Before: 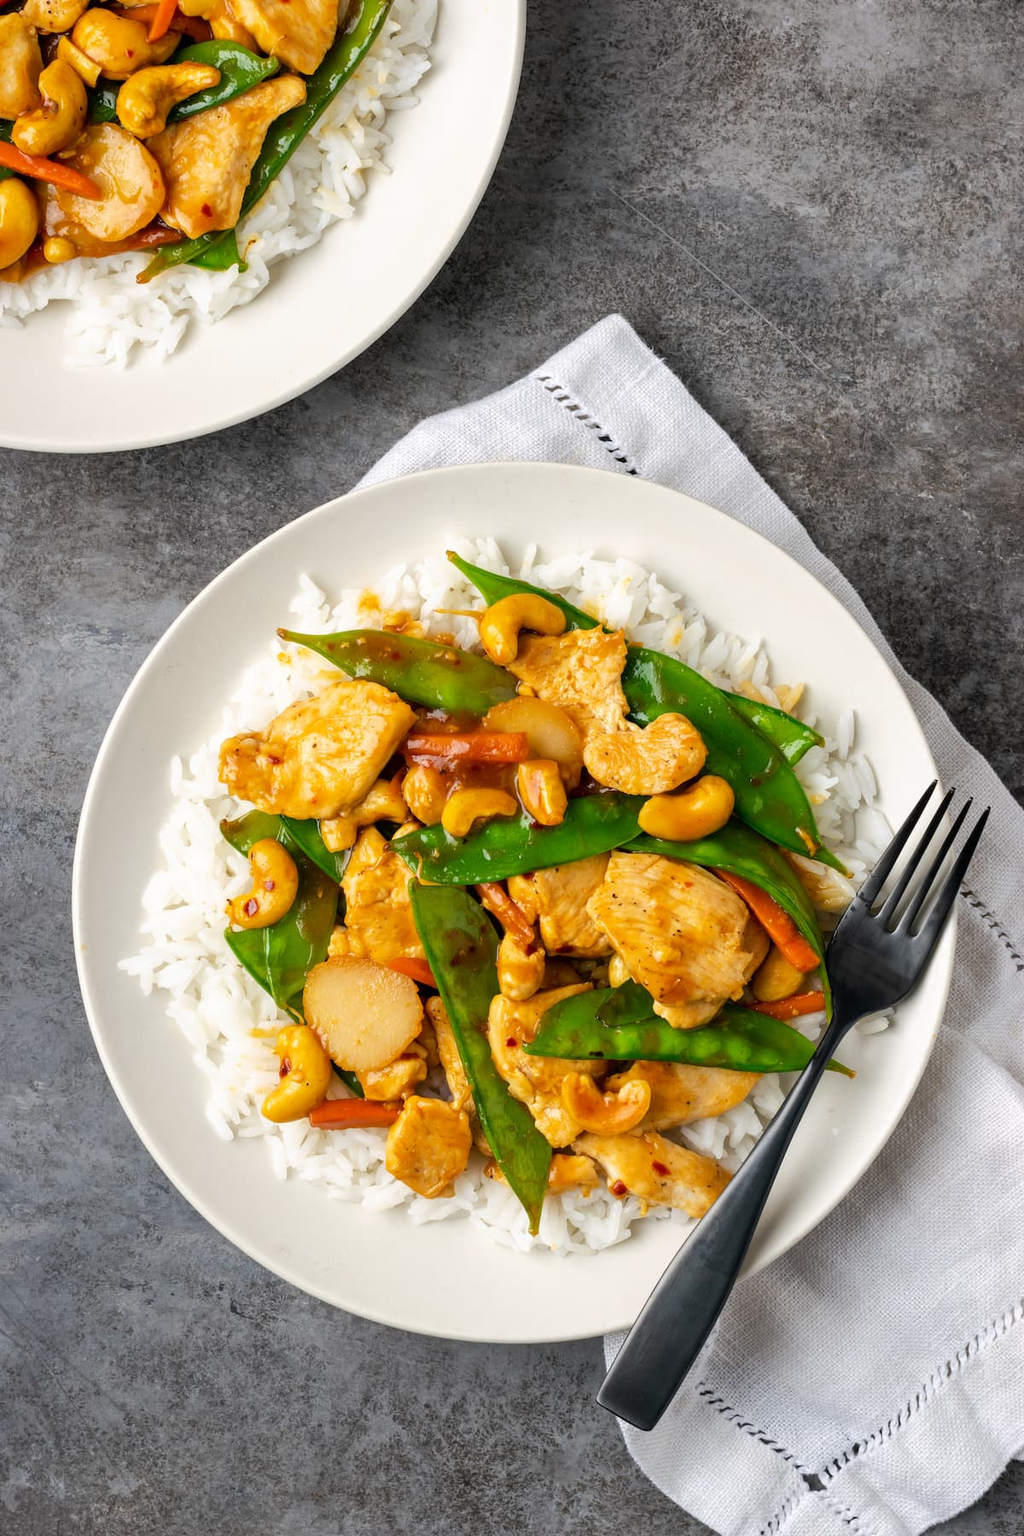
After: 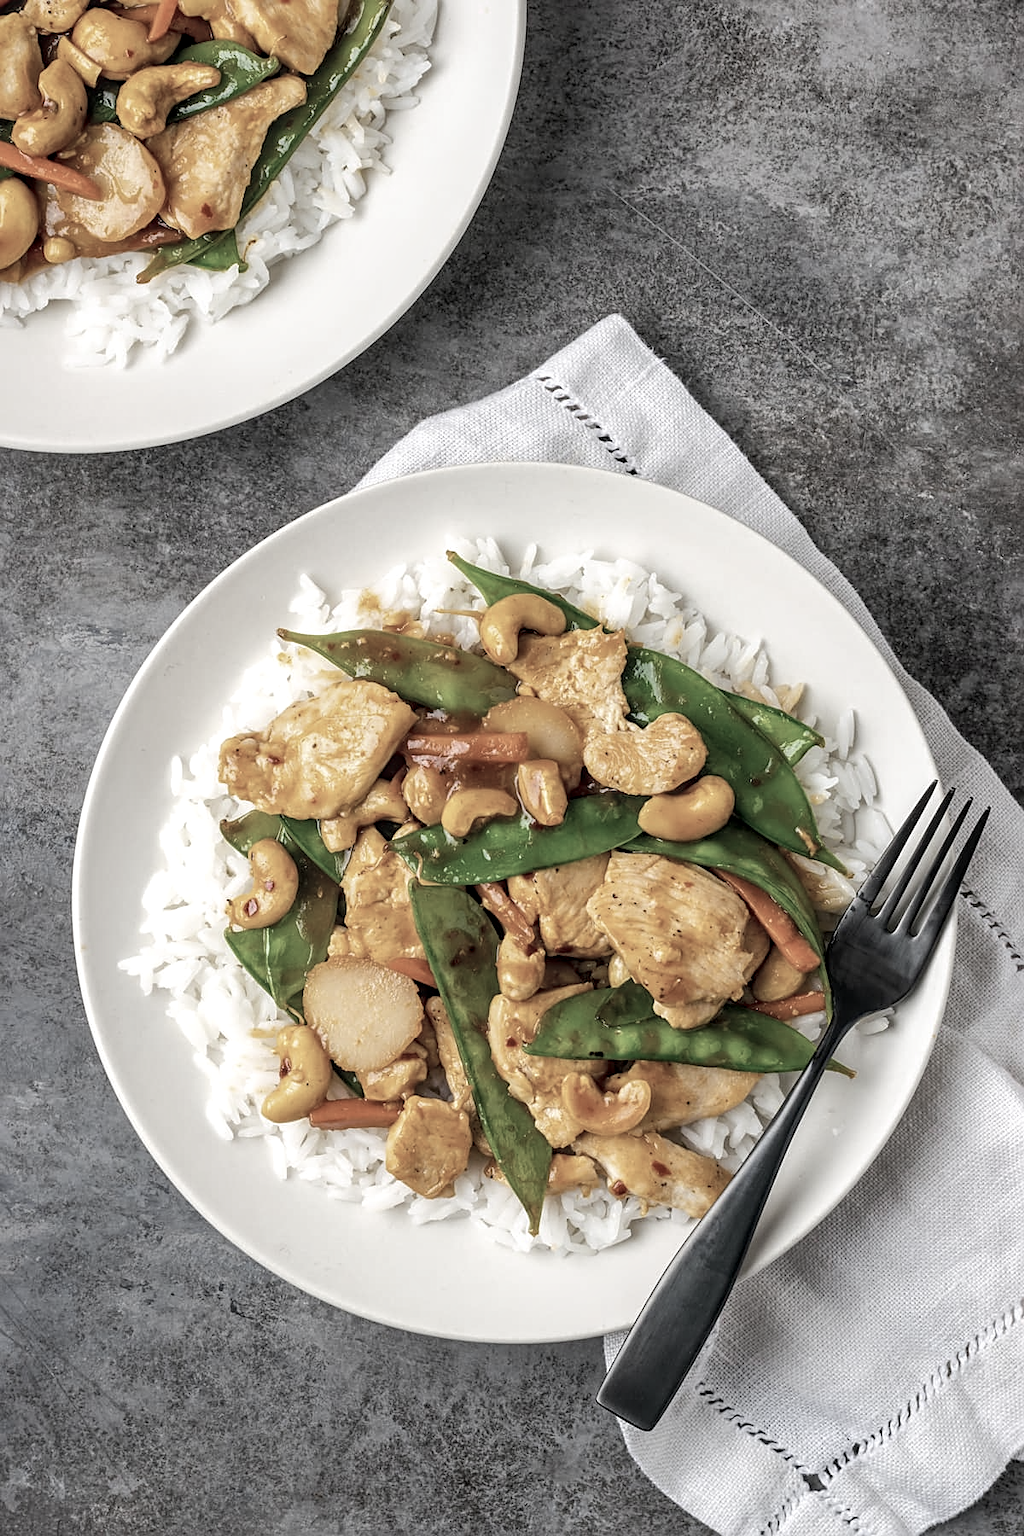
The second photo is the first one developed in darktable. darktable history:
local contrast: on, module defaults
sharpen: on, module defaults
color zones: curves: ch0 [(0, 0.6) (0.129, 0.508) (0.193, 0.483) (0.429, 0.5) (0.571, 0.5) (0.714, 0.5) (0.857, 0.5) (1, 0.6)]; ch1 [(0, 0.481) (0.112, 0.245) (0.213, 0.223) (0.429, 0.233) (0.571, 0.231) (0.683, 0.242) (0.857, 0.296) (1, 0.481)]
